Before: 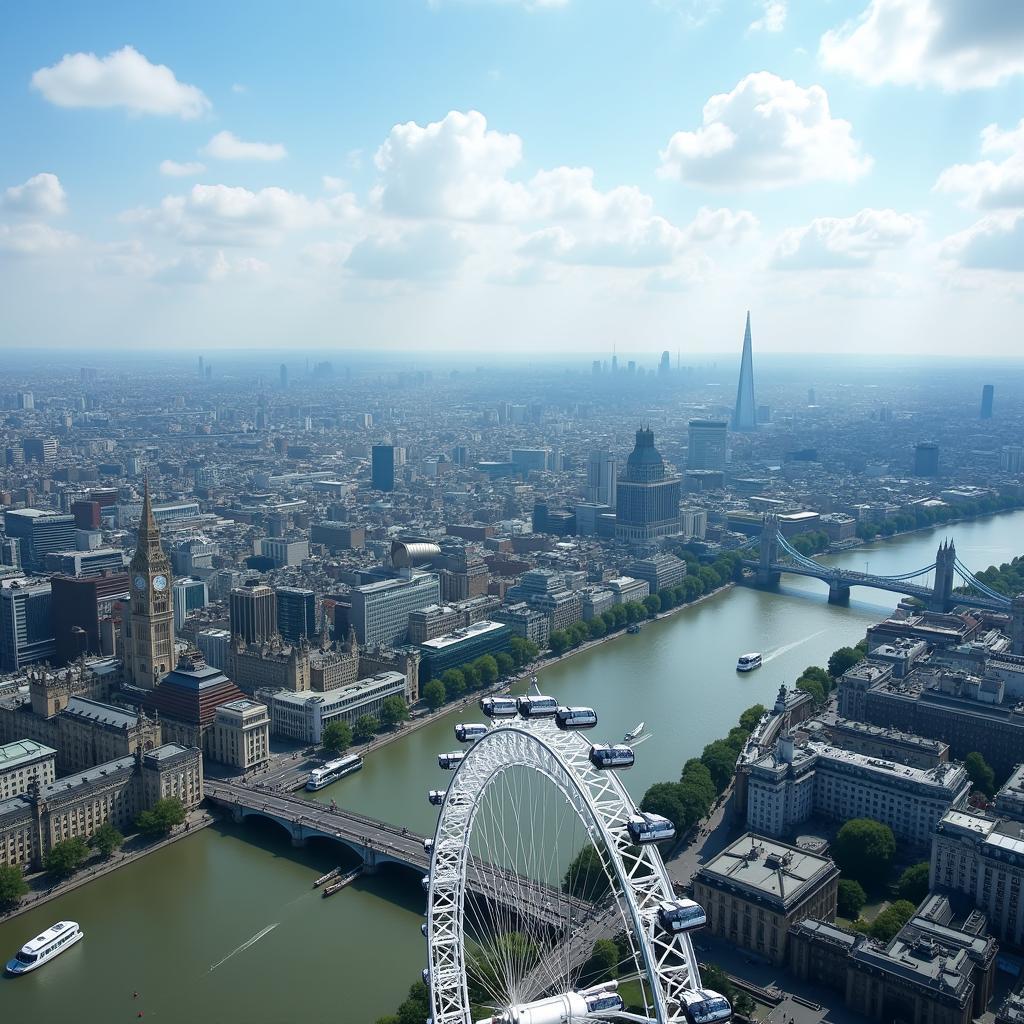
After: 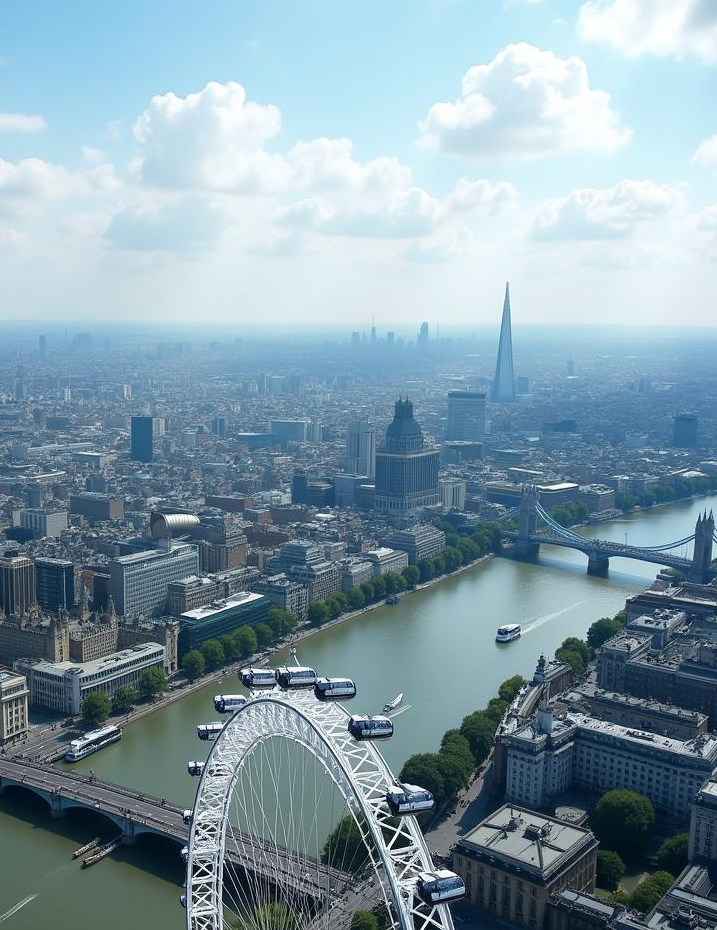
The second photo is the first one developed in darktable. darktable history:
crop and rotate: left 23.55%, top 2.856%, right 6.414%, bottom 6.234%
